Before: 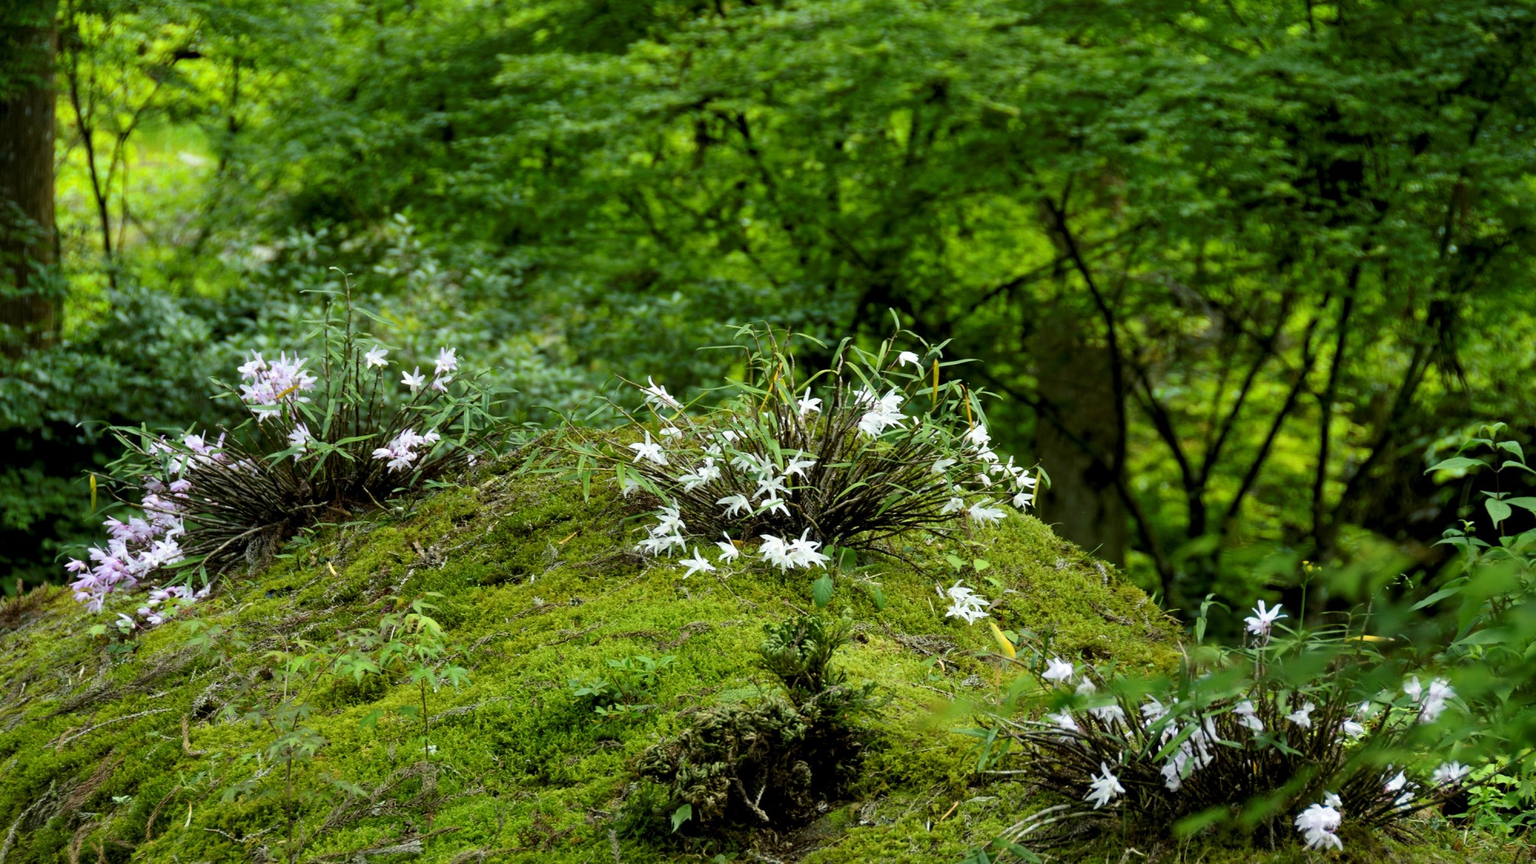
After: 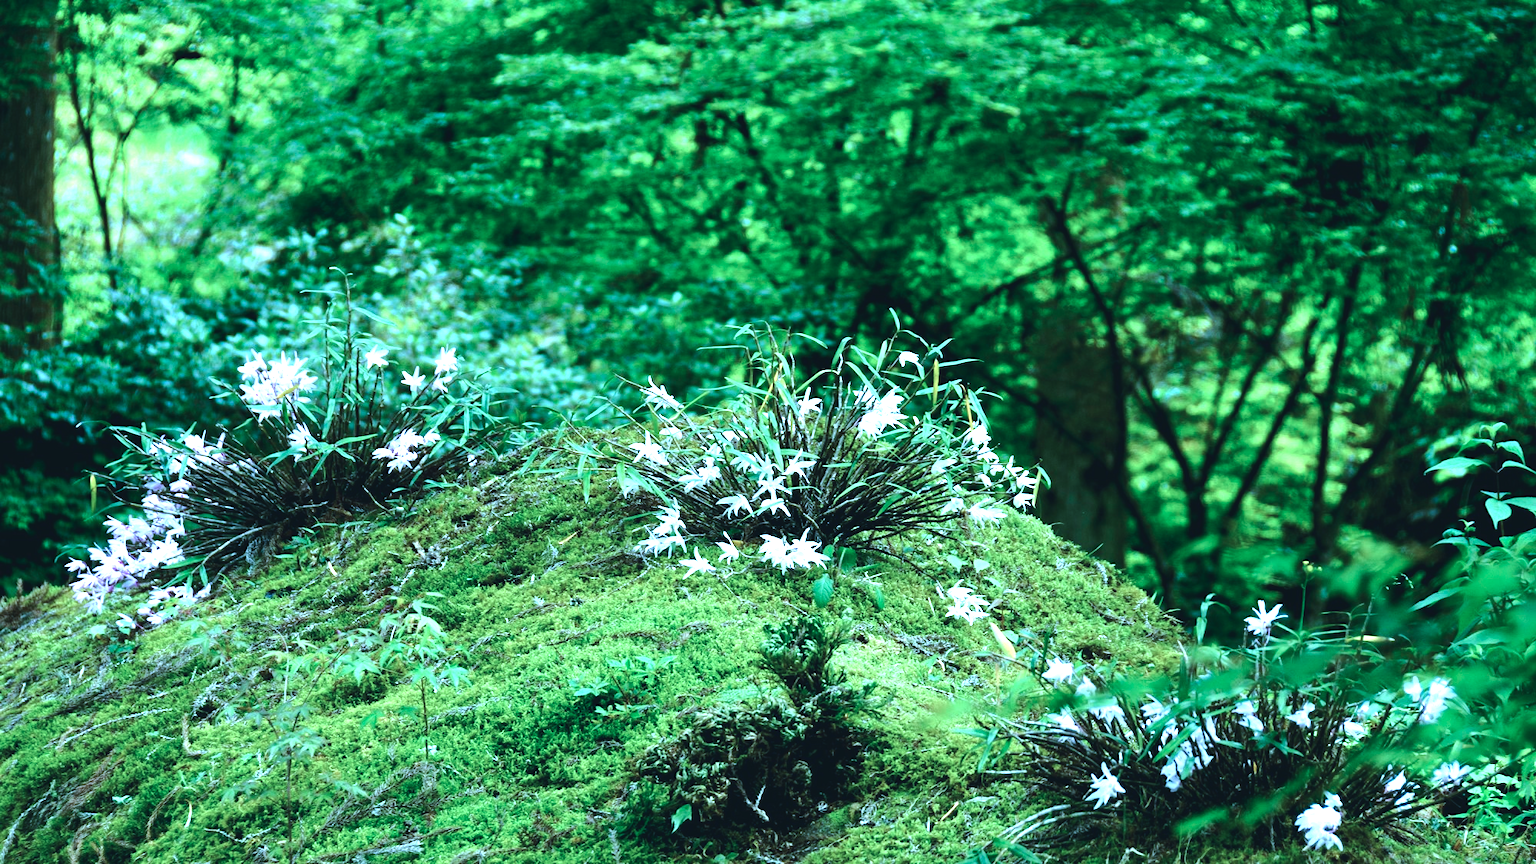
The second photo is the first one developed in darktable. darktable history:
color balance rgb: shadows lift › chroma 2%, shadows lift › hue 135.47°, highlights gain › chroma 2%, highlights gain › hue 291.01°, global offset › luminance 0.5%, perceptual saturation grading › global saturation -10.8%, perceptual saturation grading › highlights -26.83%, perceptual saturation grading › shadows 21.25%, perceptual brilliance grading › highlights 17.77%, perceptual brilliance grading › mid-tones 31.71%, perceptual brilliance grading › shadows -31.01%, global vibrance 24.91%
exposure: black level correction -0.005, exposure 0.622 EV, compensate highlight preservation false
color calibration: illuminant custom, x 0.432, y 0.395, temperature 3098 K
